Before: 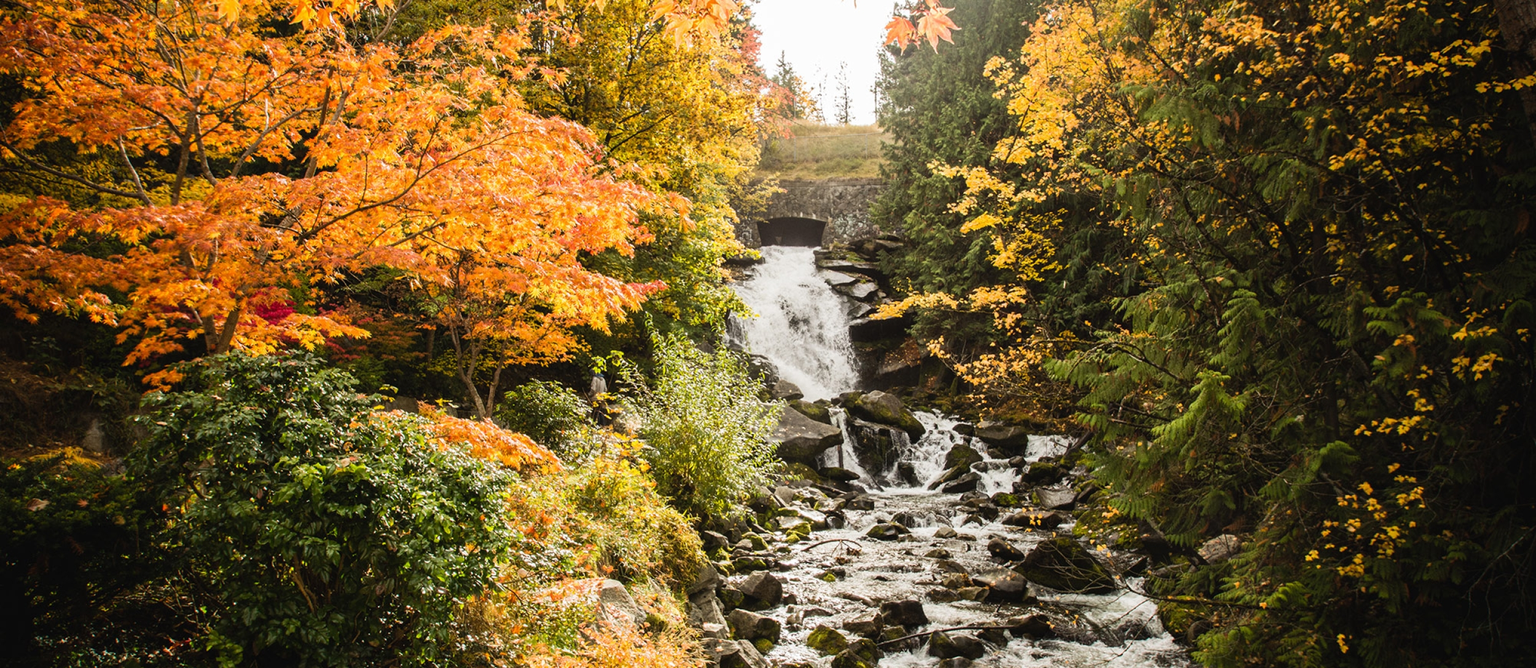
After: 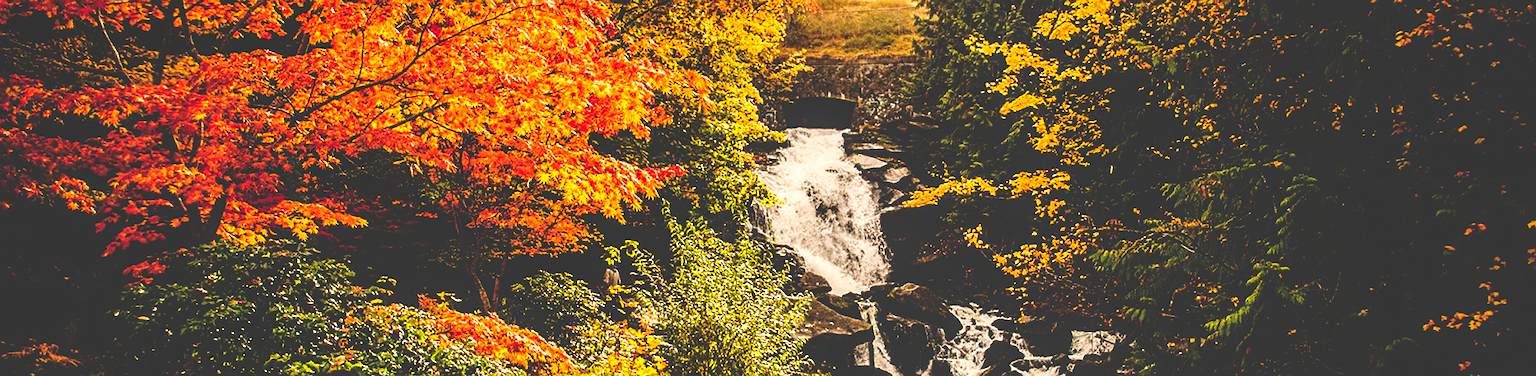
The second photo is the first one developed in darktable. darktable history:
color balance rgb: power › hue 71.45°, highlights gain › chroma 3.09%, highlights gain › hue 60.15°, linear chroma grading › global chroma 14.956%, perceptual saturation grading › global saturation 15.627%, perceptual saturation grading › highlights -19.314%, perceptual saturation grading › shadows 19.1%, global vibrance 20%
crop: left 1.845%, top 19.015%, right 4.907%, bottom 28.282%
base curve: curves: ch0 [(0, 0.036) (0.083, 0.04) (0.804, 1)], preserve colors none
local contrast: on, module defaults
sharpen: on, module defaults
